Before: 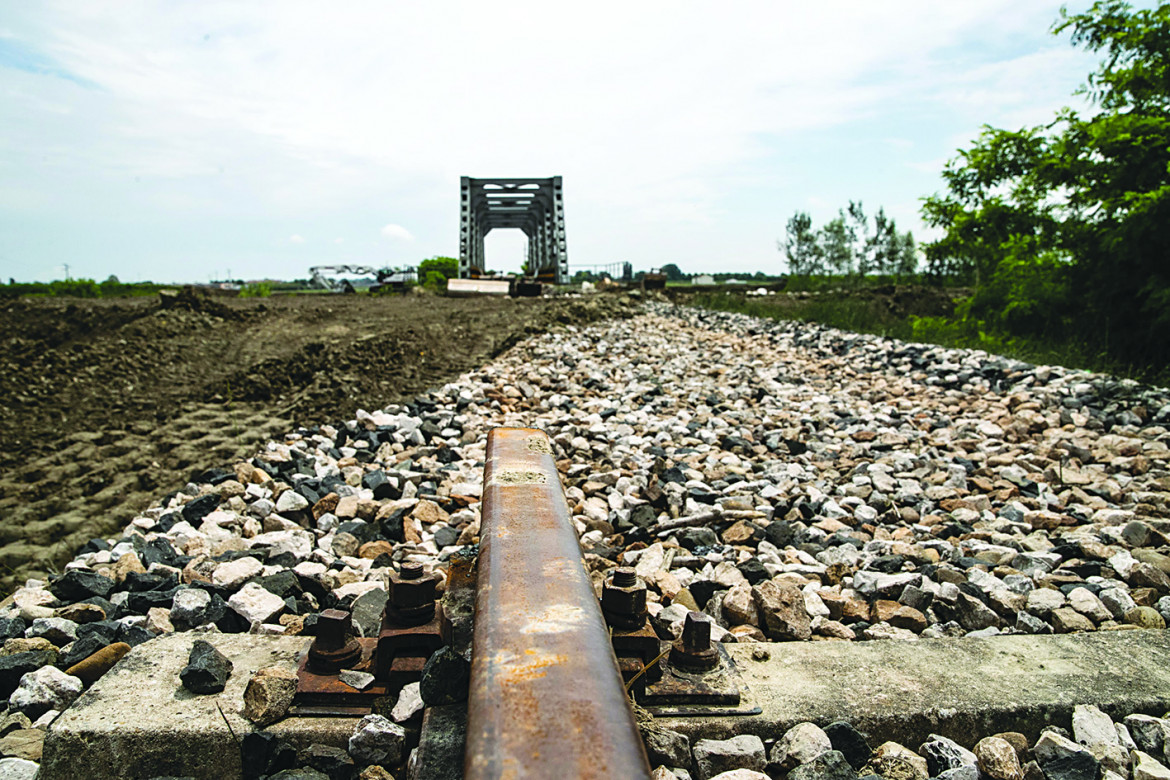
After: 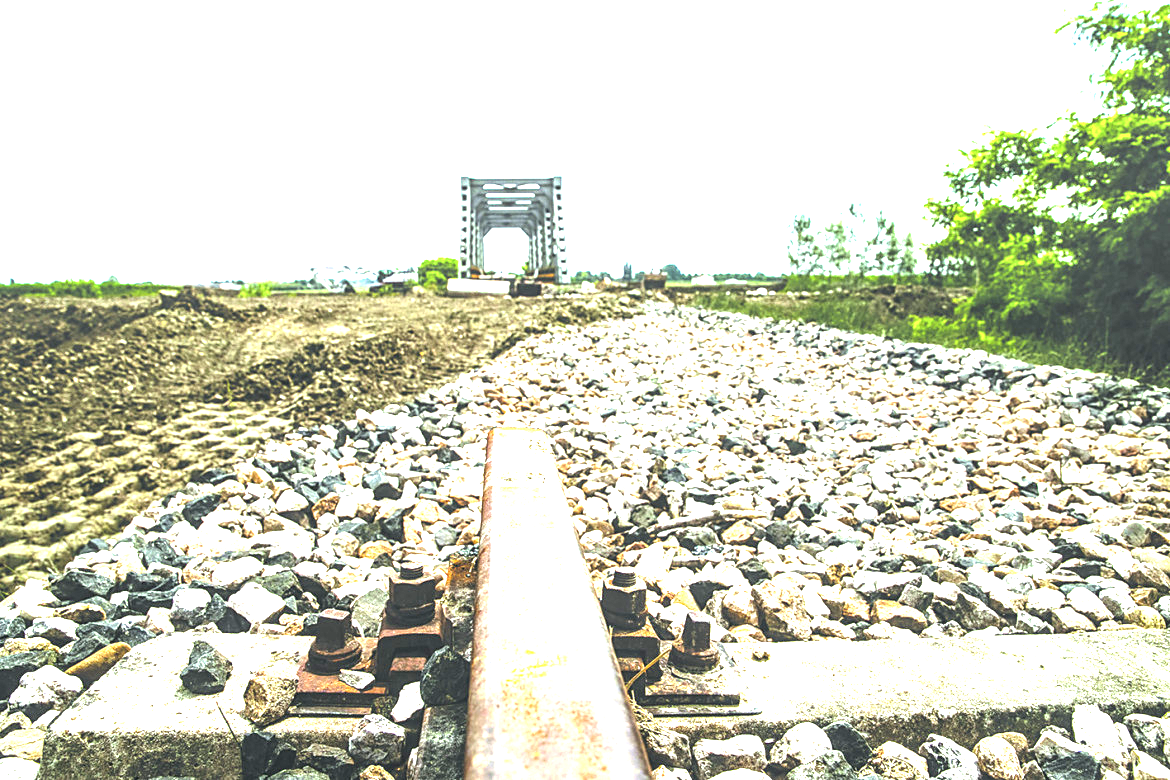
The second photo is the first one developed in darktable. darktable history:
local contrast: on, module defaults
exposure: exposure 2.189 EV, compensate exposure bias true, compensate highlight preservation false
